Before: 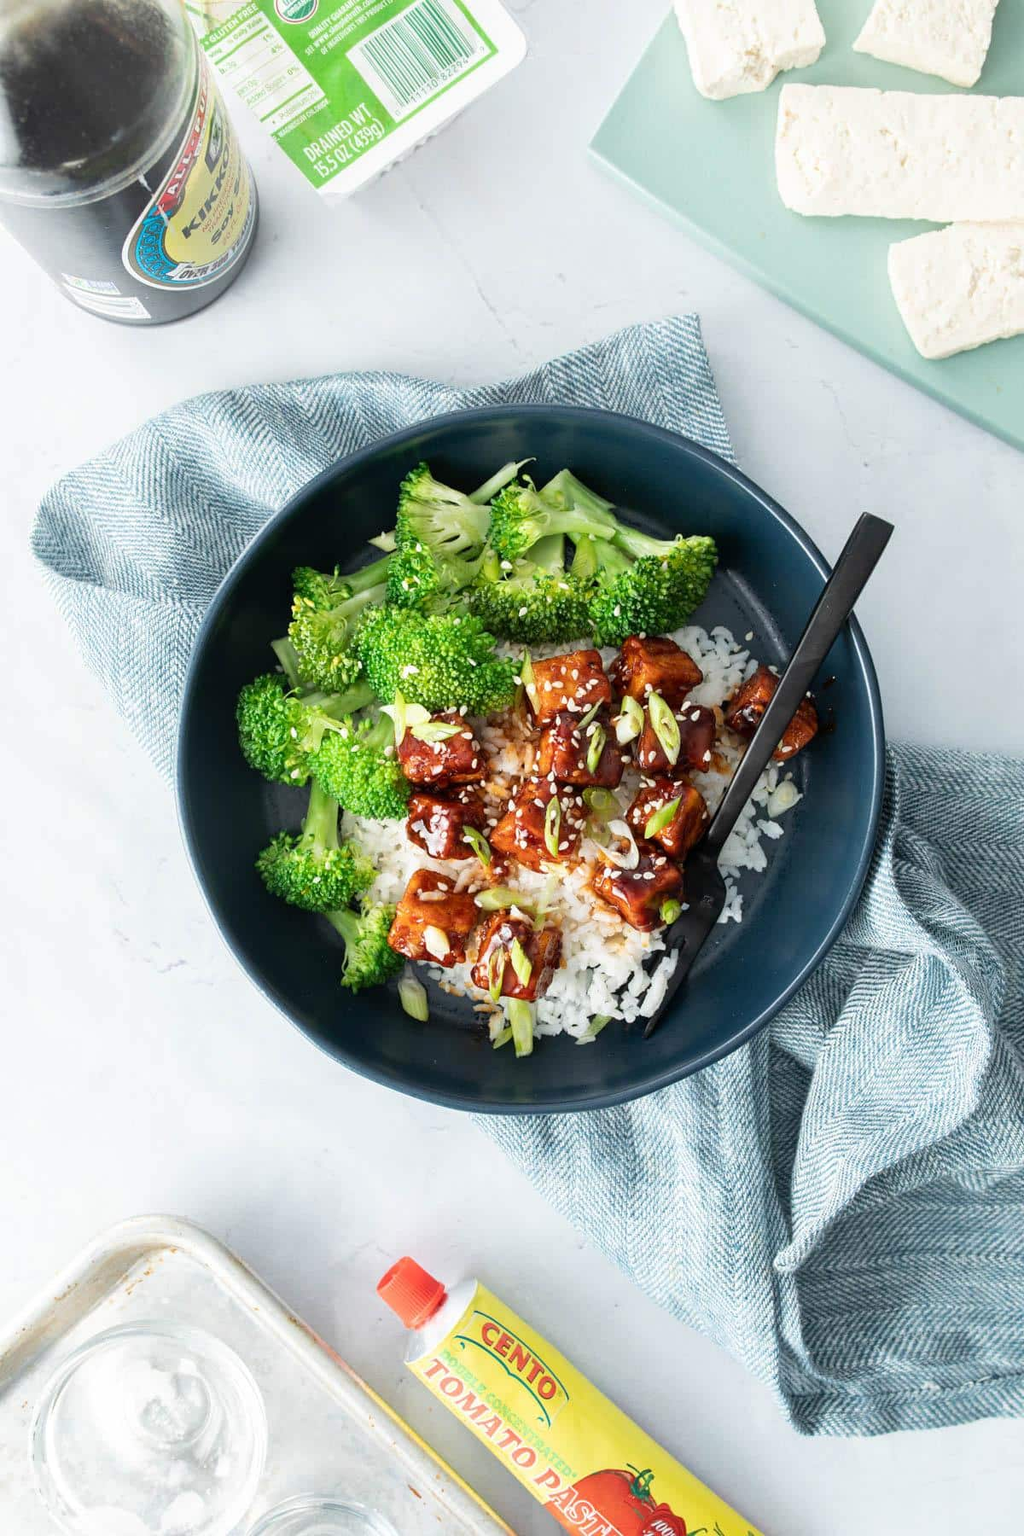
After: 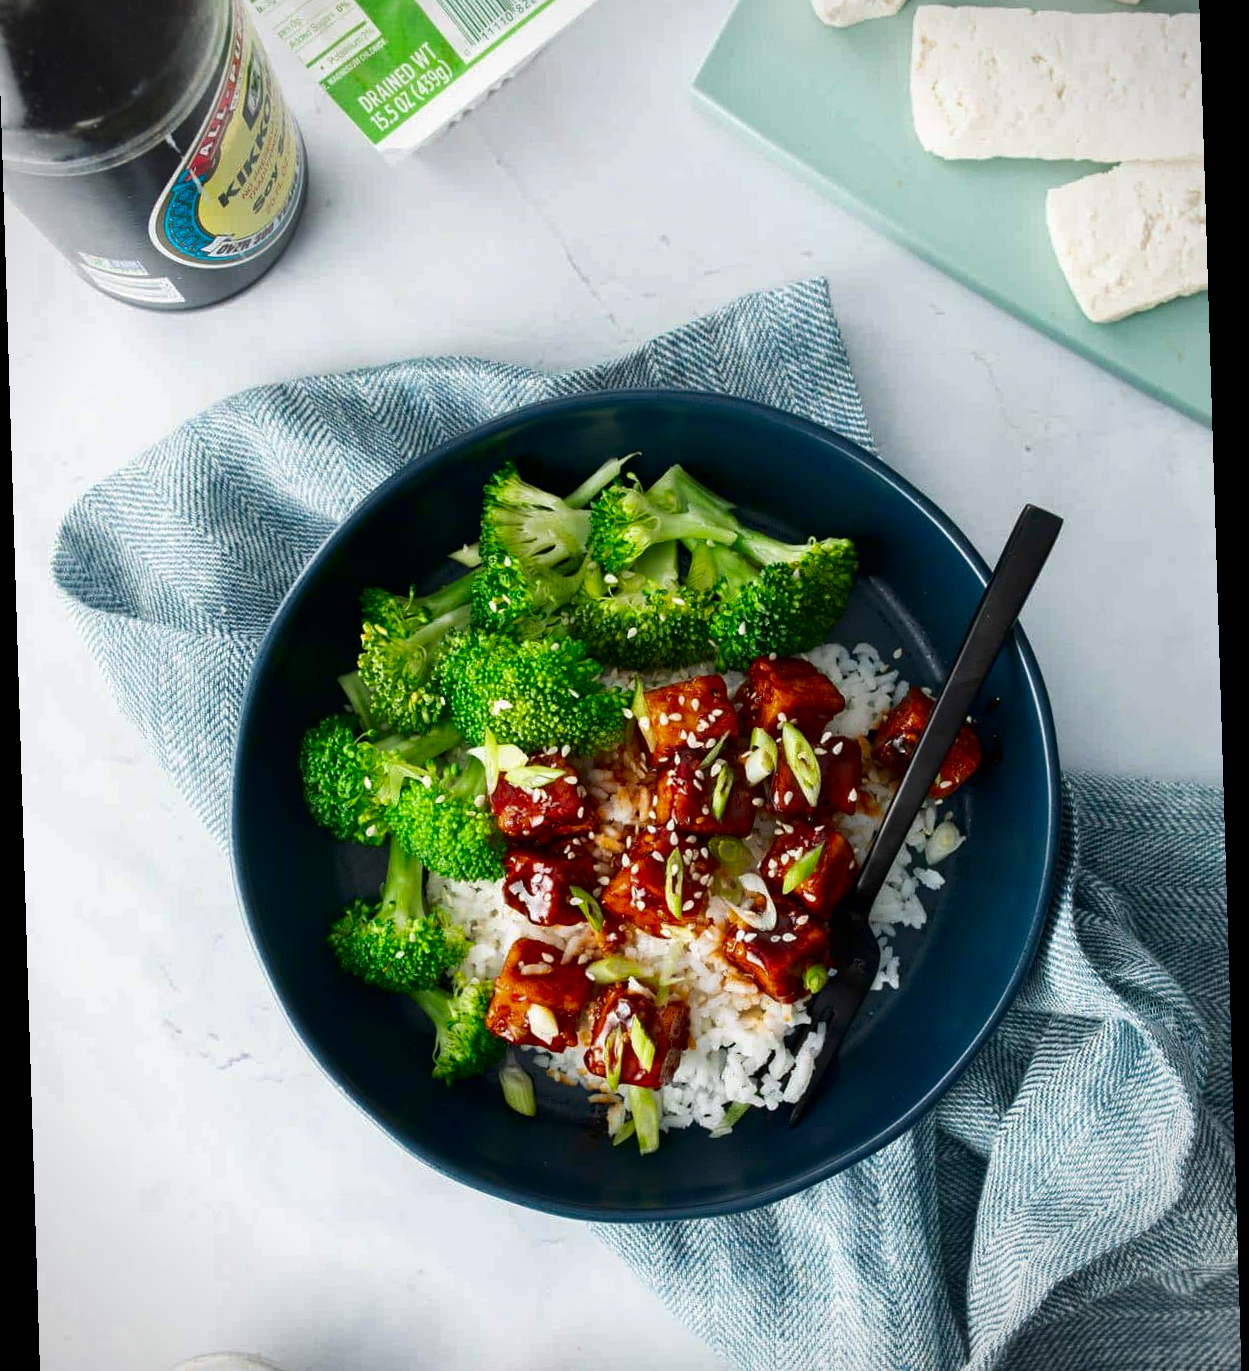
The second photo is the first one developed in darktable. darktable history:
crop: left 0.387%, top 5.469%, bottom 19.809%
contrast brightness saturation: brightness -0.25, saturation 0.2
vignetting: fall-off start 91.19%
rotate and perspective: rotation -1.77°, lens shift (horizontal) 0.004, automatic cropping off
